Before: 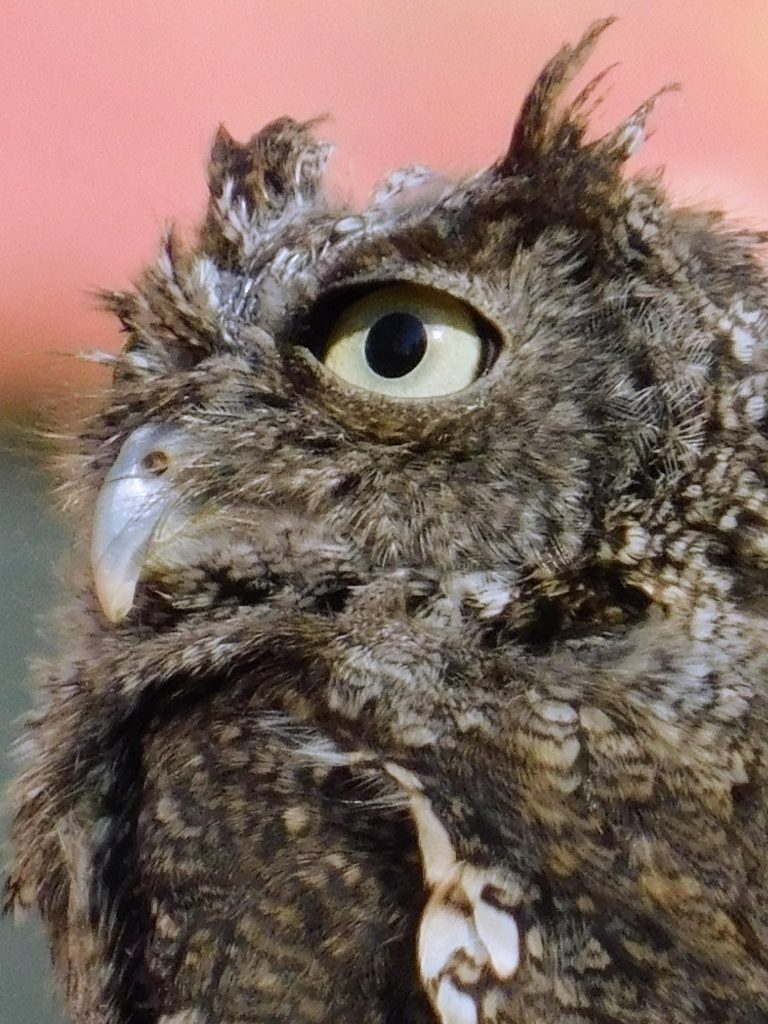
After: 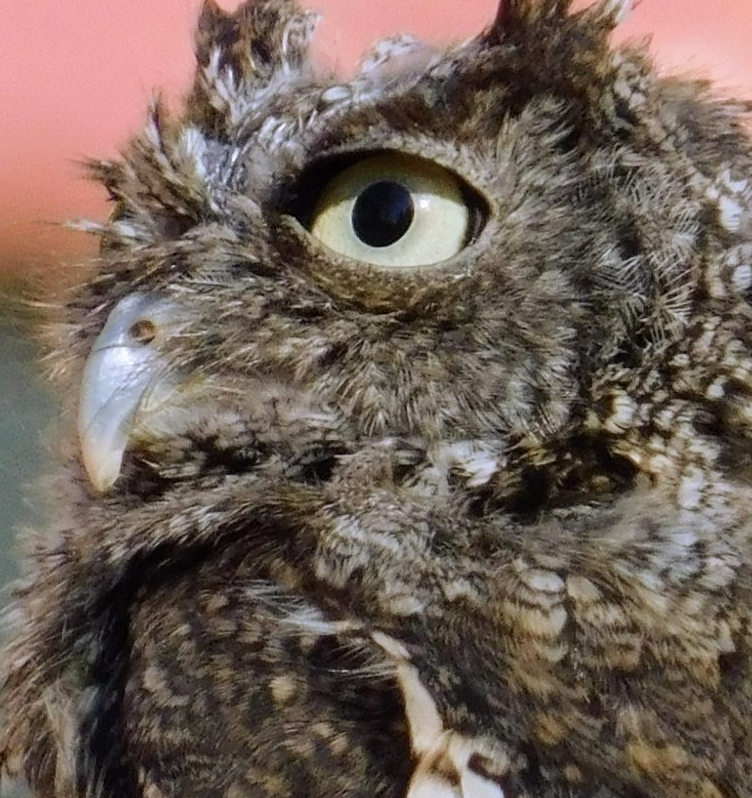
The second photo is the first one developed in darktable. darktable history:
crop and rotate: left 1.814%, top 12.818%, right 0.25%, bottom 9.225%
local contrast: mode bilateral grid, contrast 10, coarseness 25, detail 110%, midtone range 0.2
